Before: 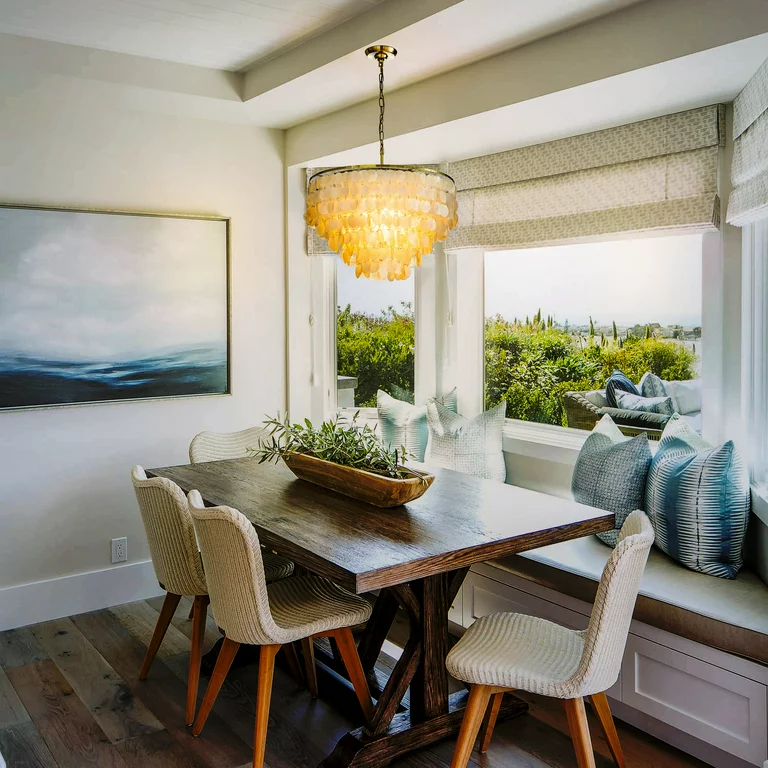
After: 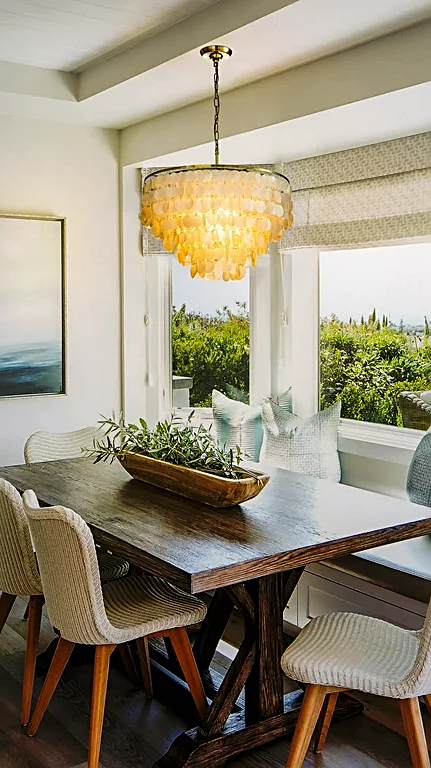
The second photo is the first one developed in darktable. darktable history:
crop: left 21.535%, right 22.311%
sharpen: on, module defaults
